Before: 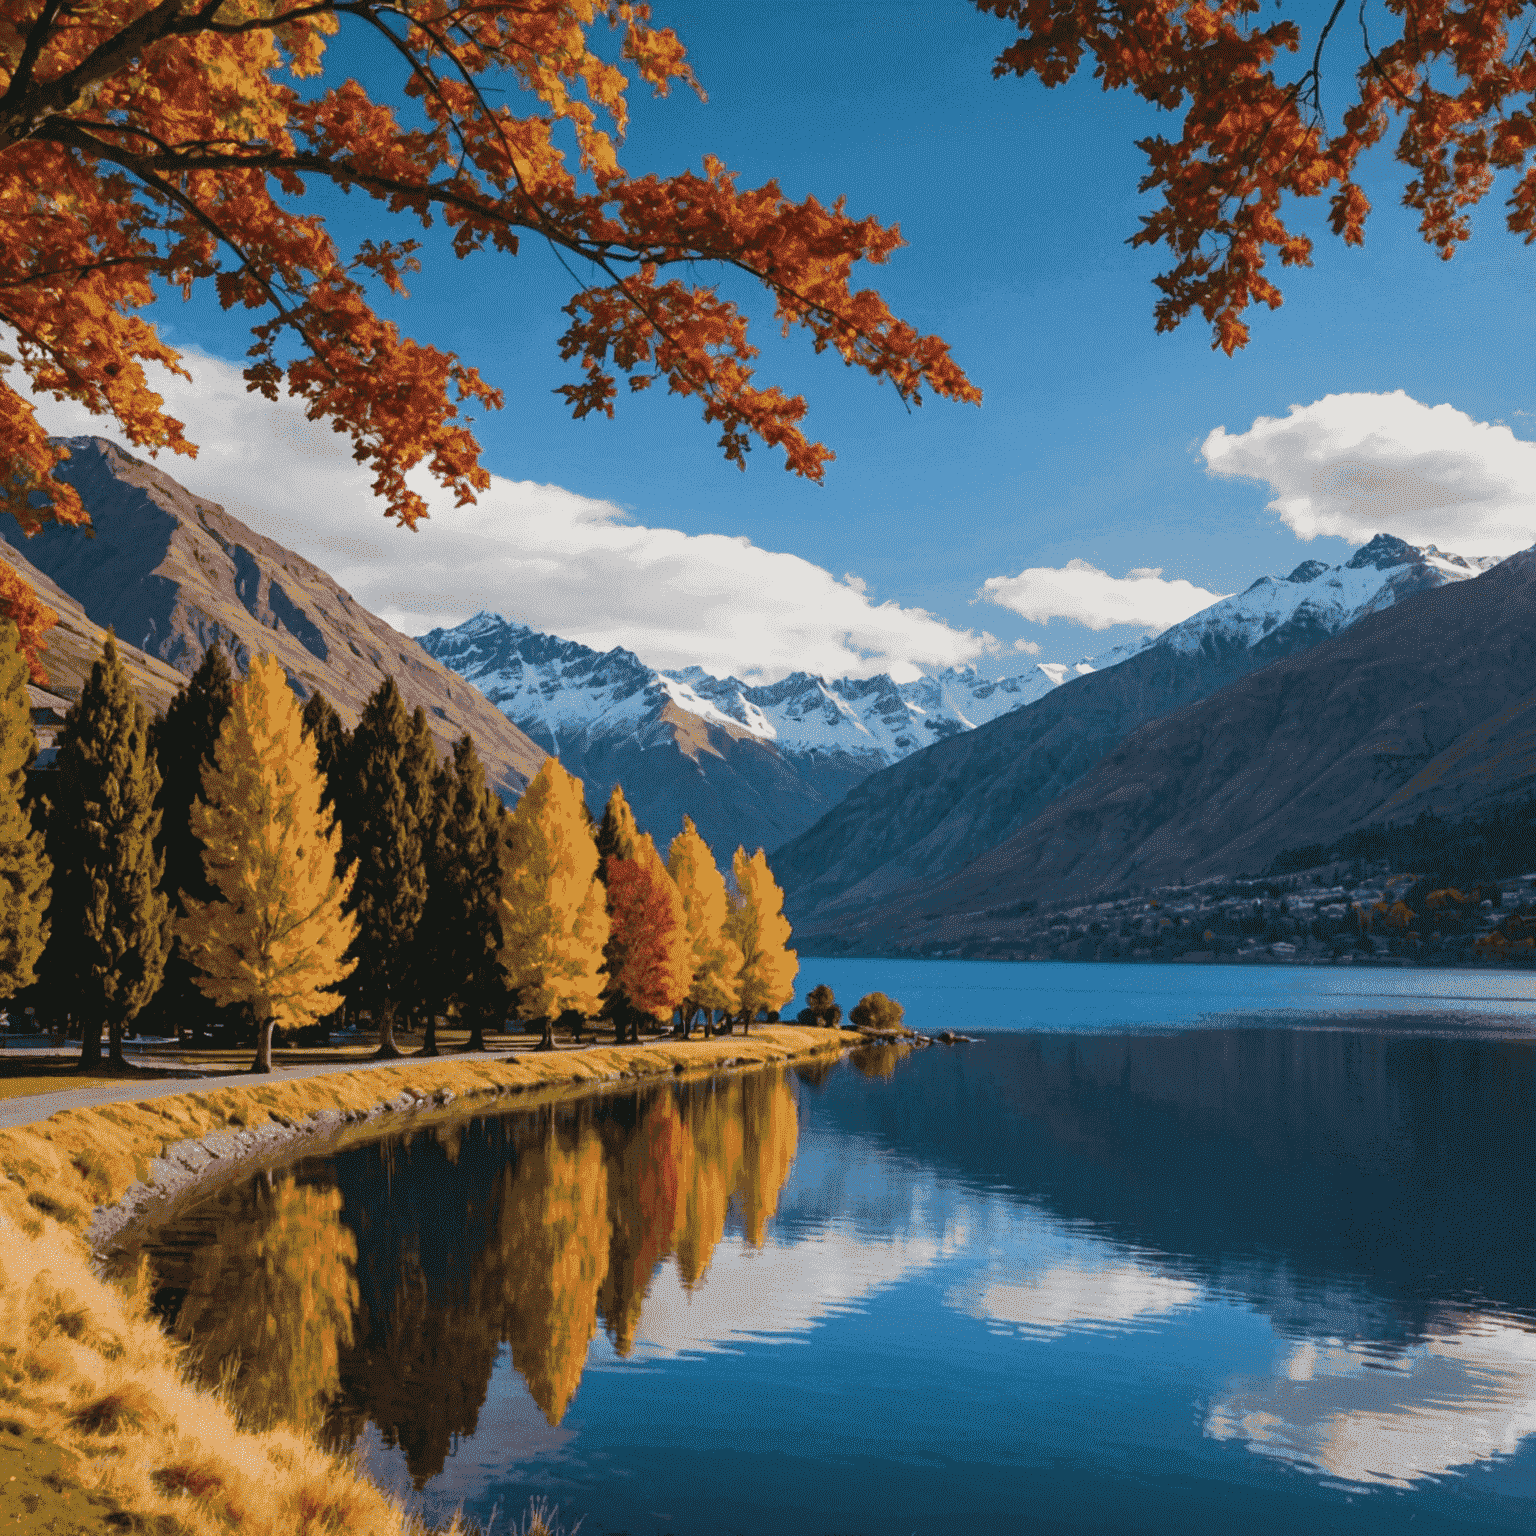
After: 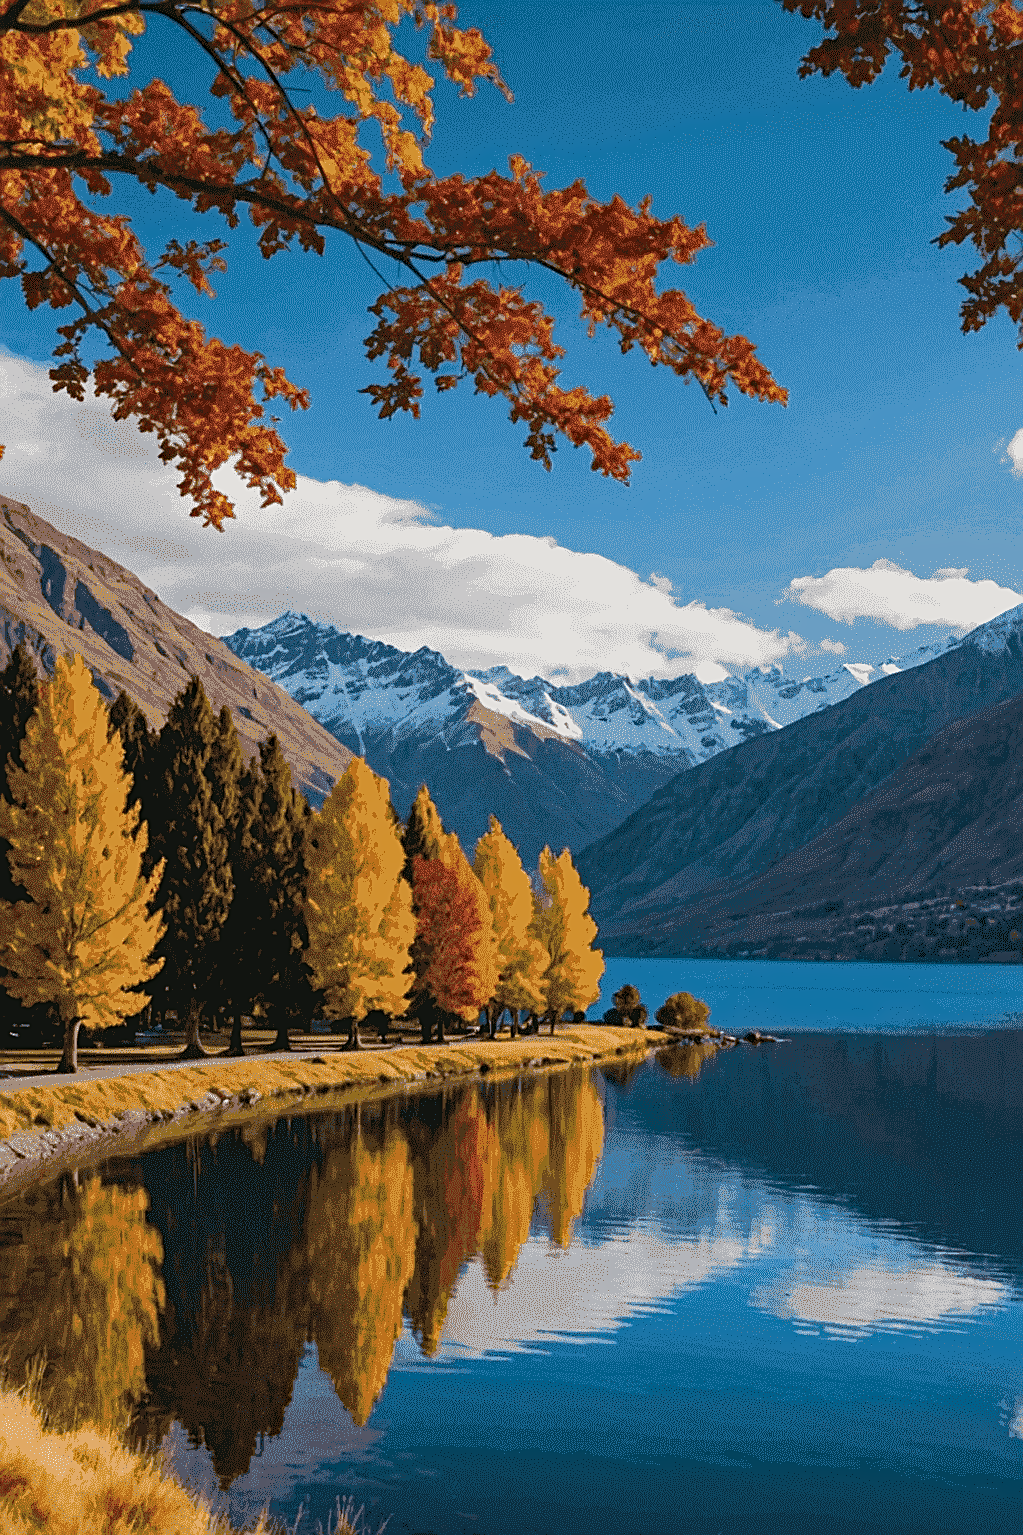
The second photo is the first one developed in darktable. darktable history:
haze removal: on, module defaults
crop and rotate: left 12.673%, right 20.66%
sharpen: on, module defaults
